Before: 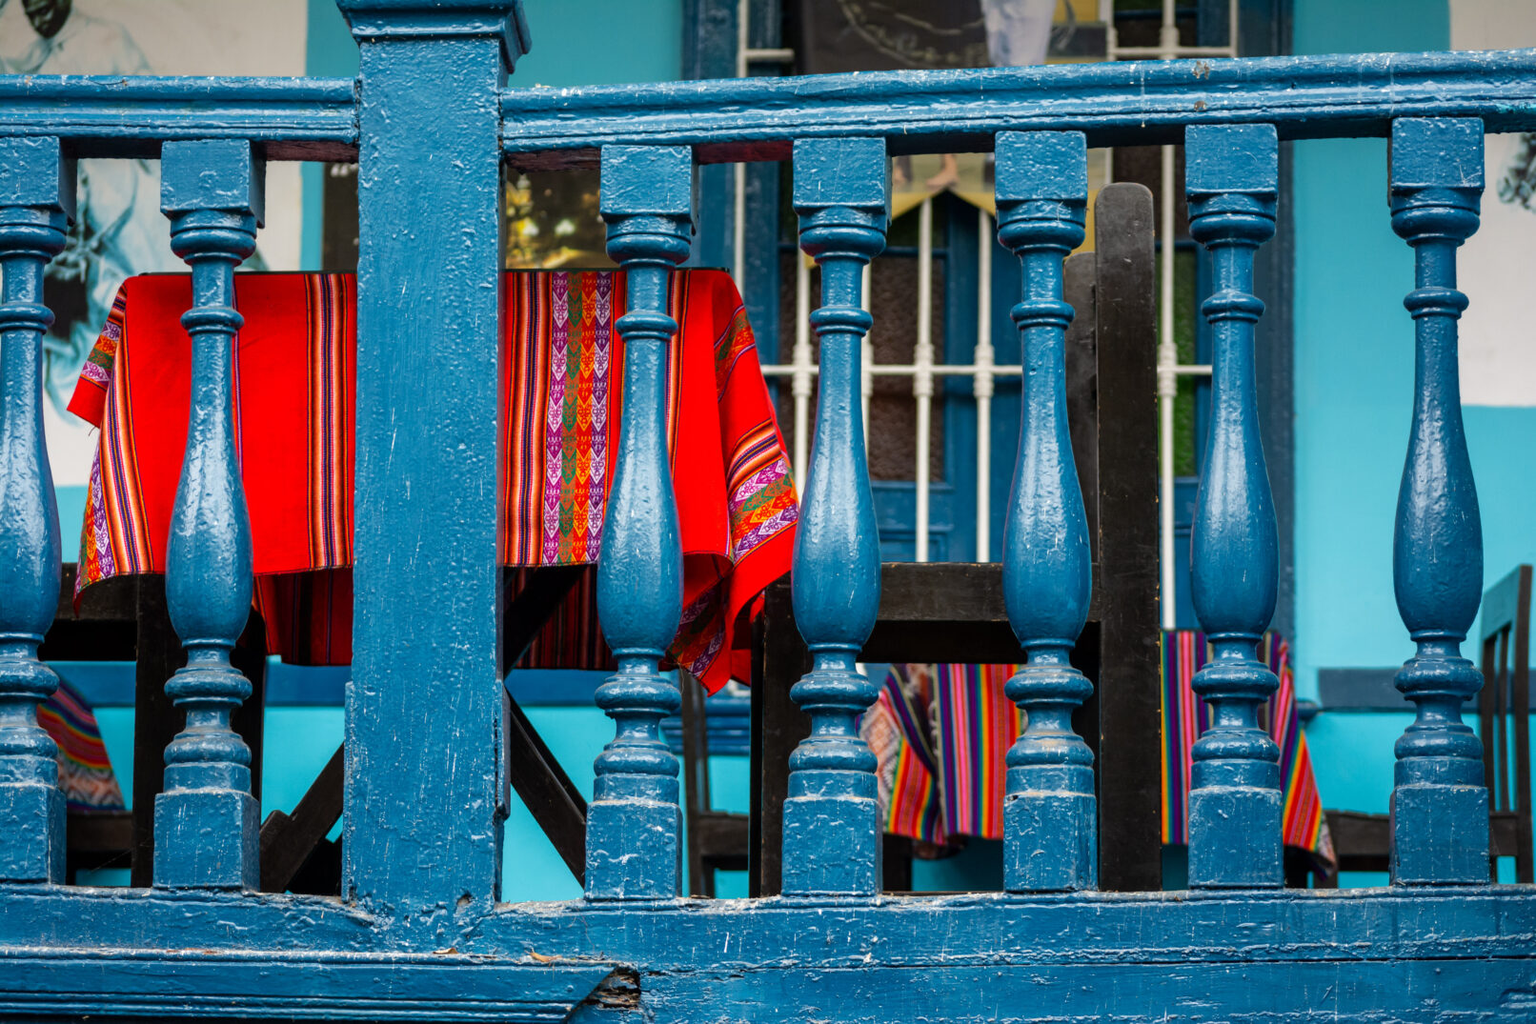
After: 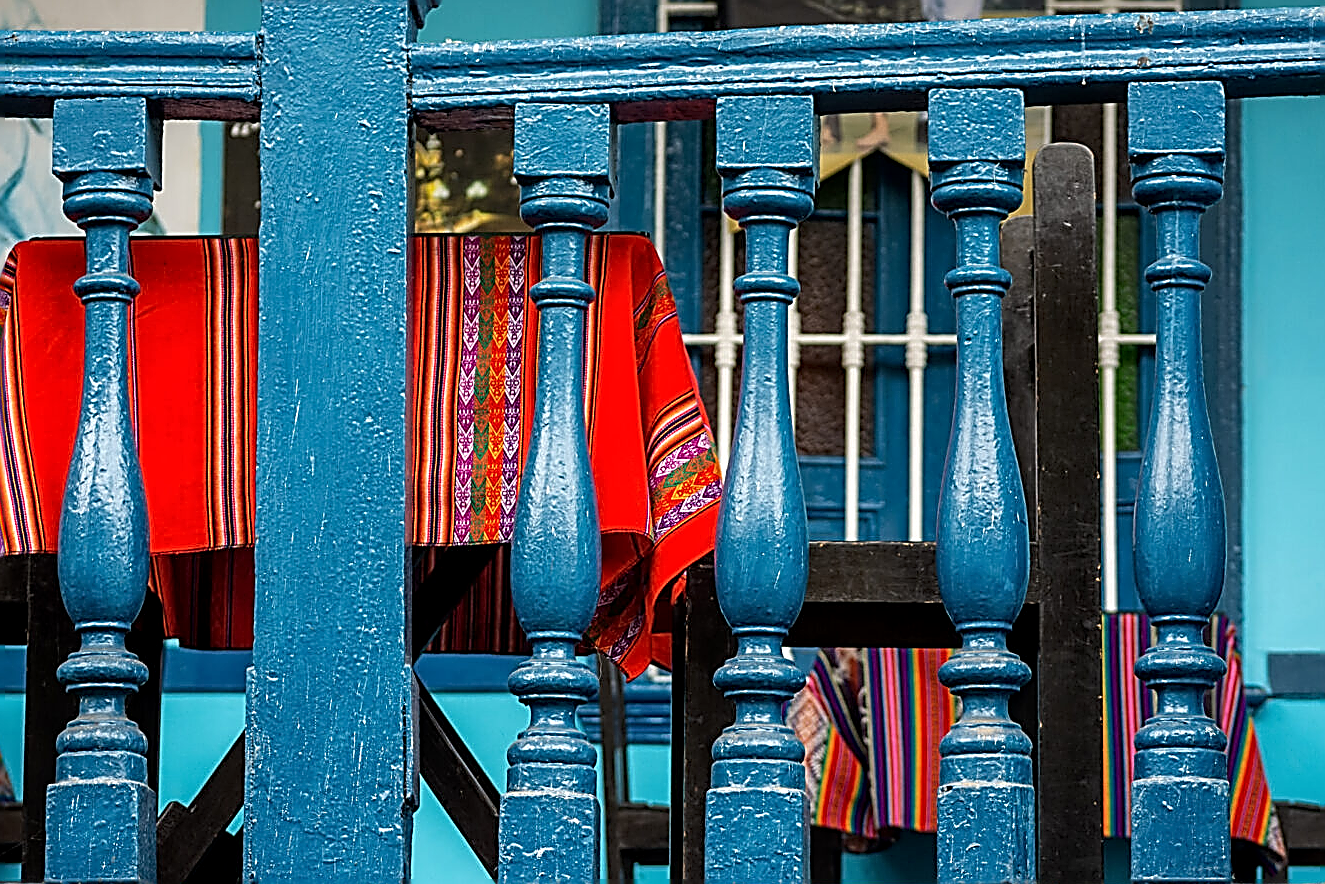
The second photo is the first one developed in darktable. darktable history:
crop and rotate: left 7.196%, top 4.574%, right 10.605%, bottom 13.178%
tone equalizer: on, module defaults
sharpen: amount 2
local contrast: highlights 100%, shadows 100%, detail 120%, midtone range 0.2
